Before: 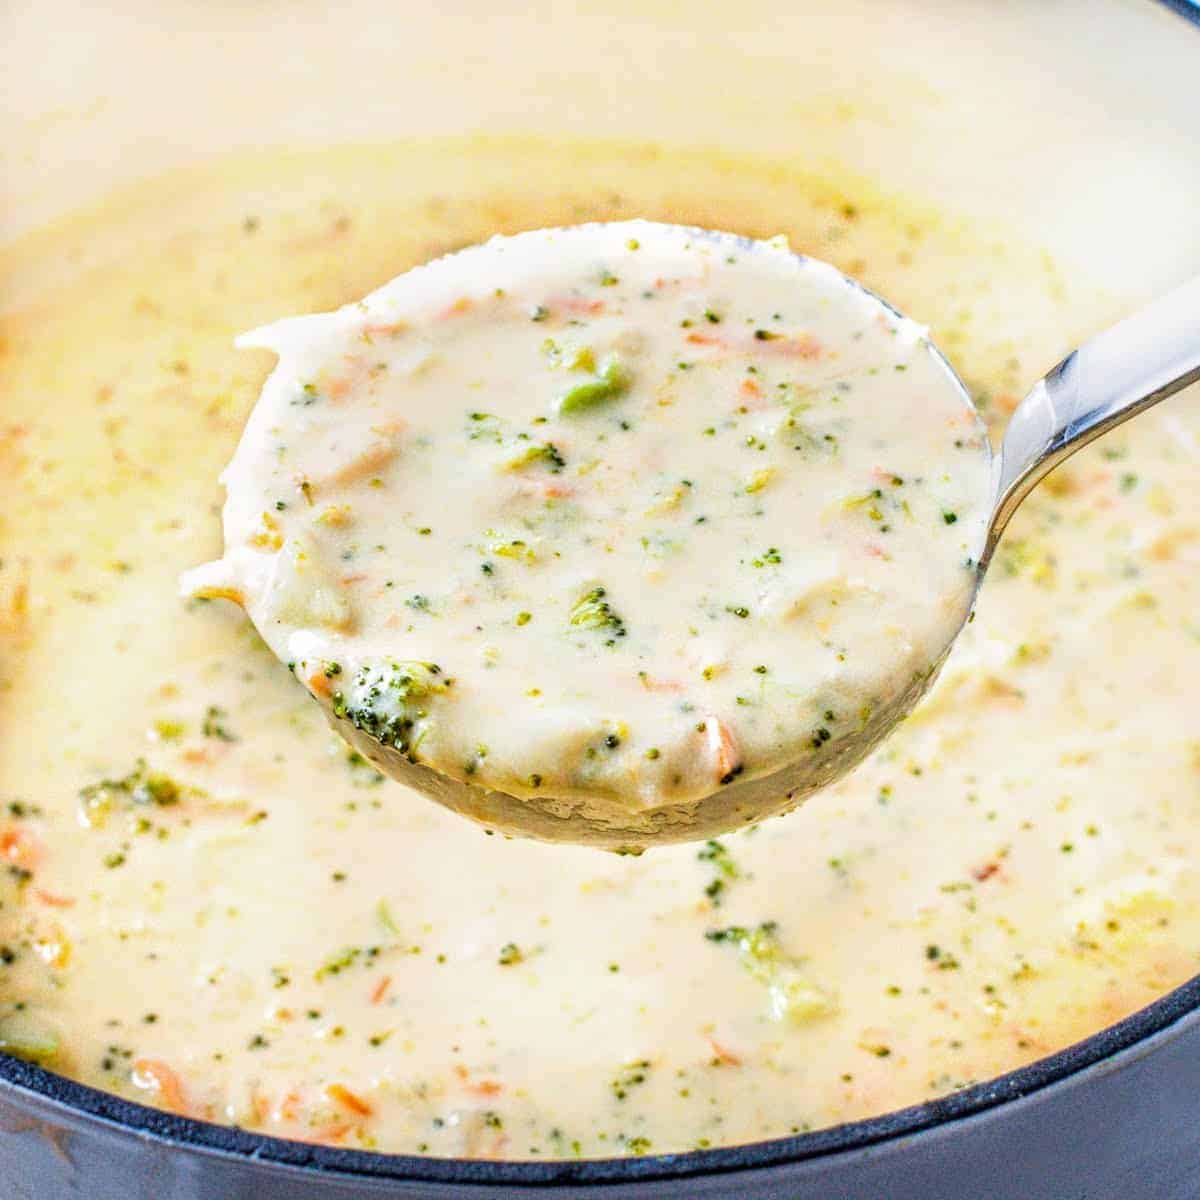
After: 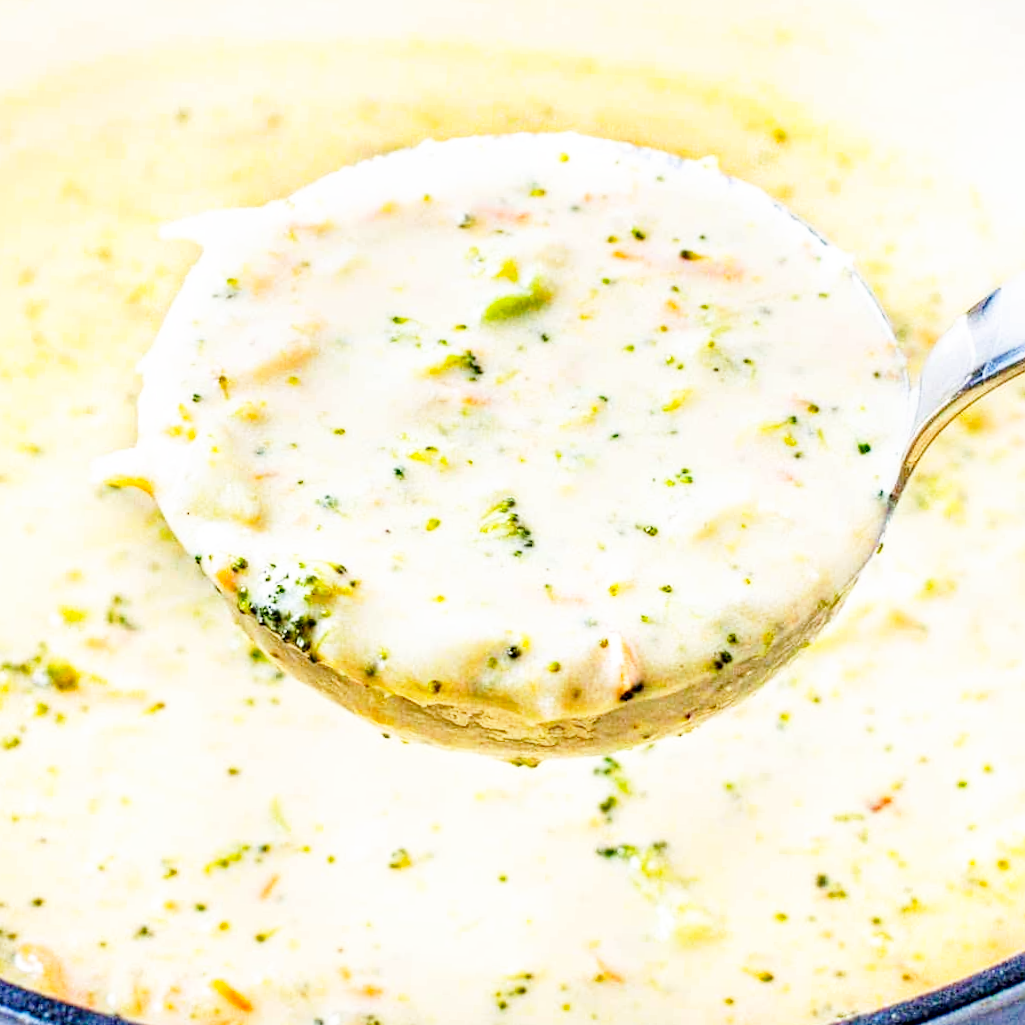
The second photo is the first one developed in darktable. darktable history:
base curve: curves: ch0 [(0, 0) (0.005, 0.002) (0.15, 0.3) (0.4, 0.7) (0.75, 0.95) (1, 1)], preserve colors none
crop and rotate: angle -3.27°, left 5.211%, top 5.211%, right 4.607%, bottom 4.607%
haze removal: compatibility mode true, adaptive false
